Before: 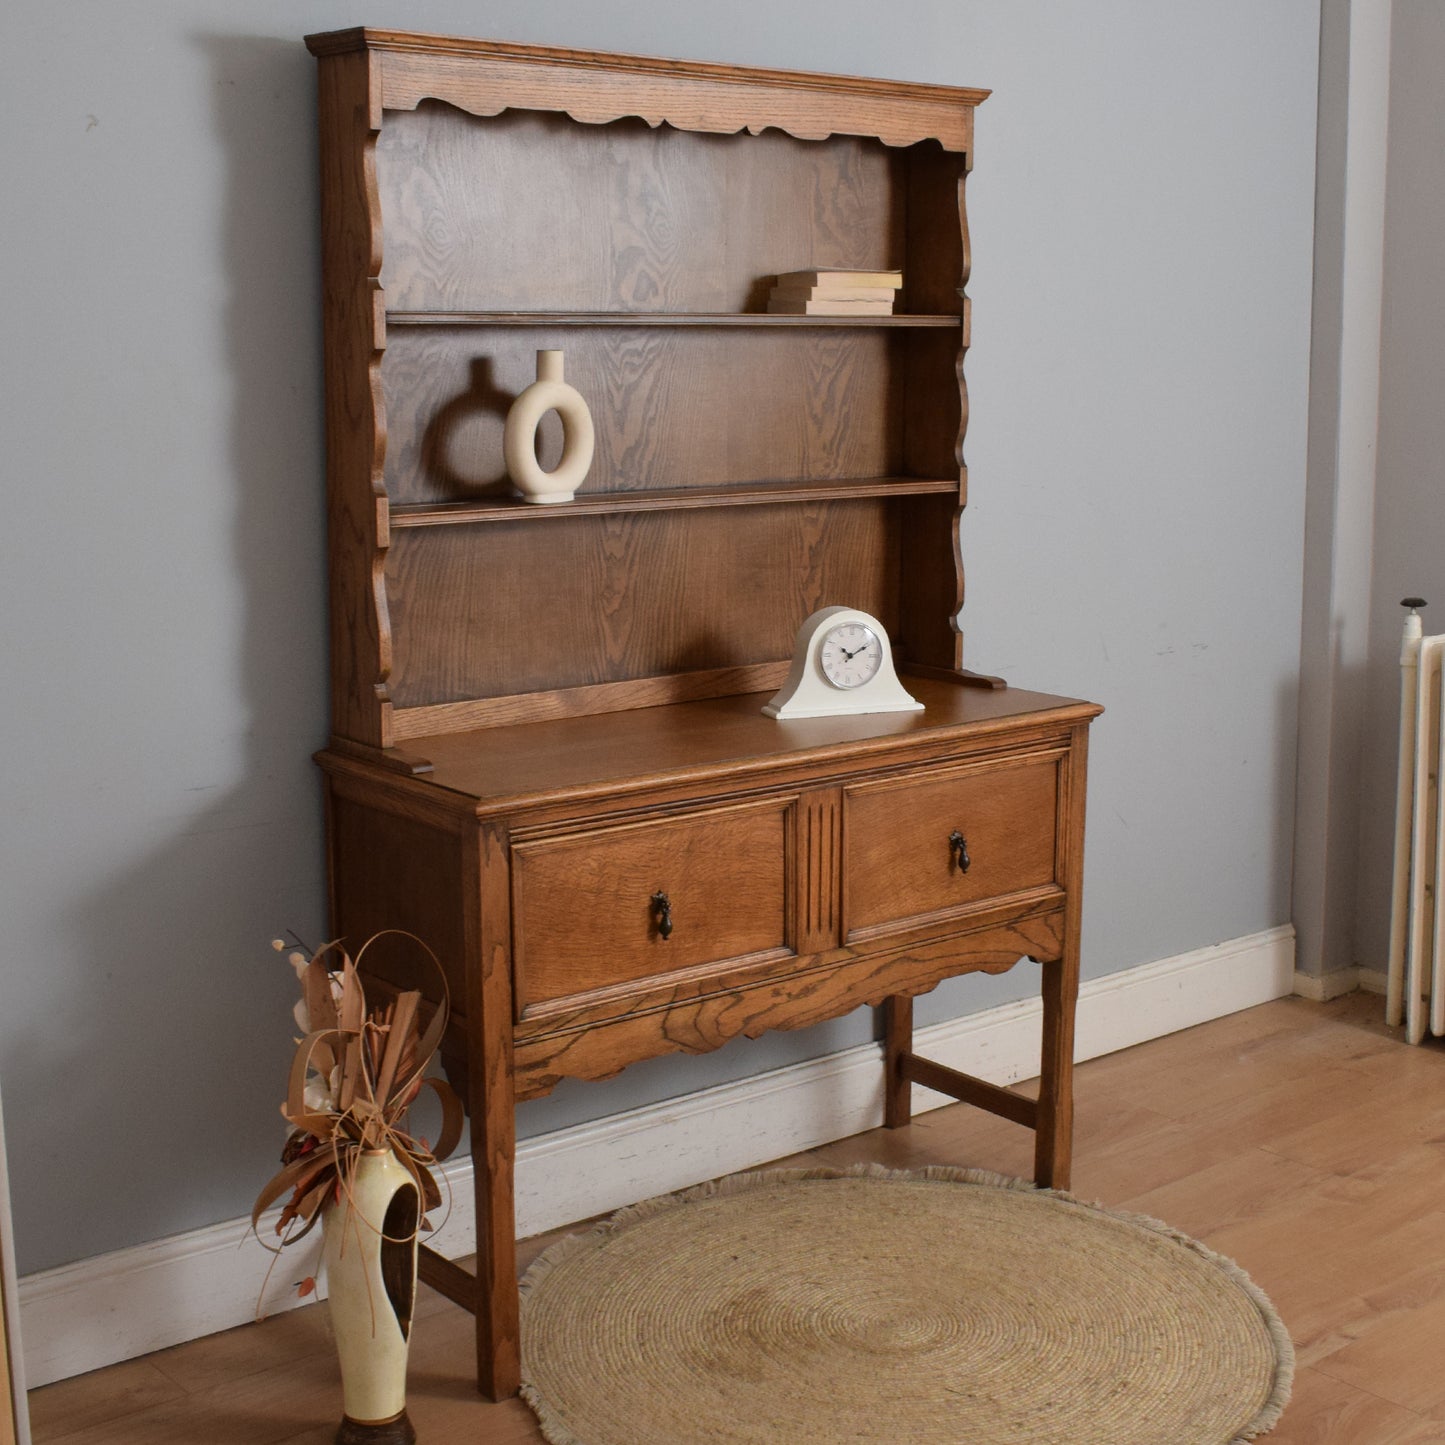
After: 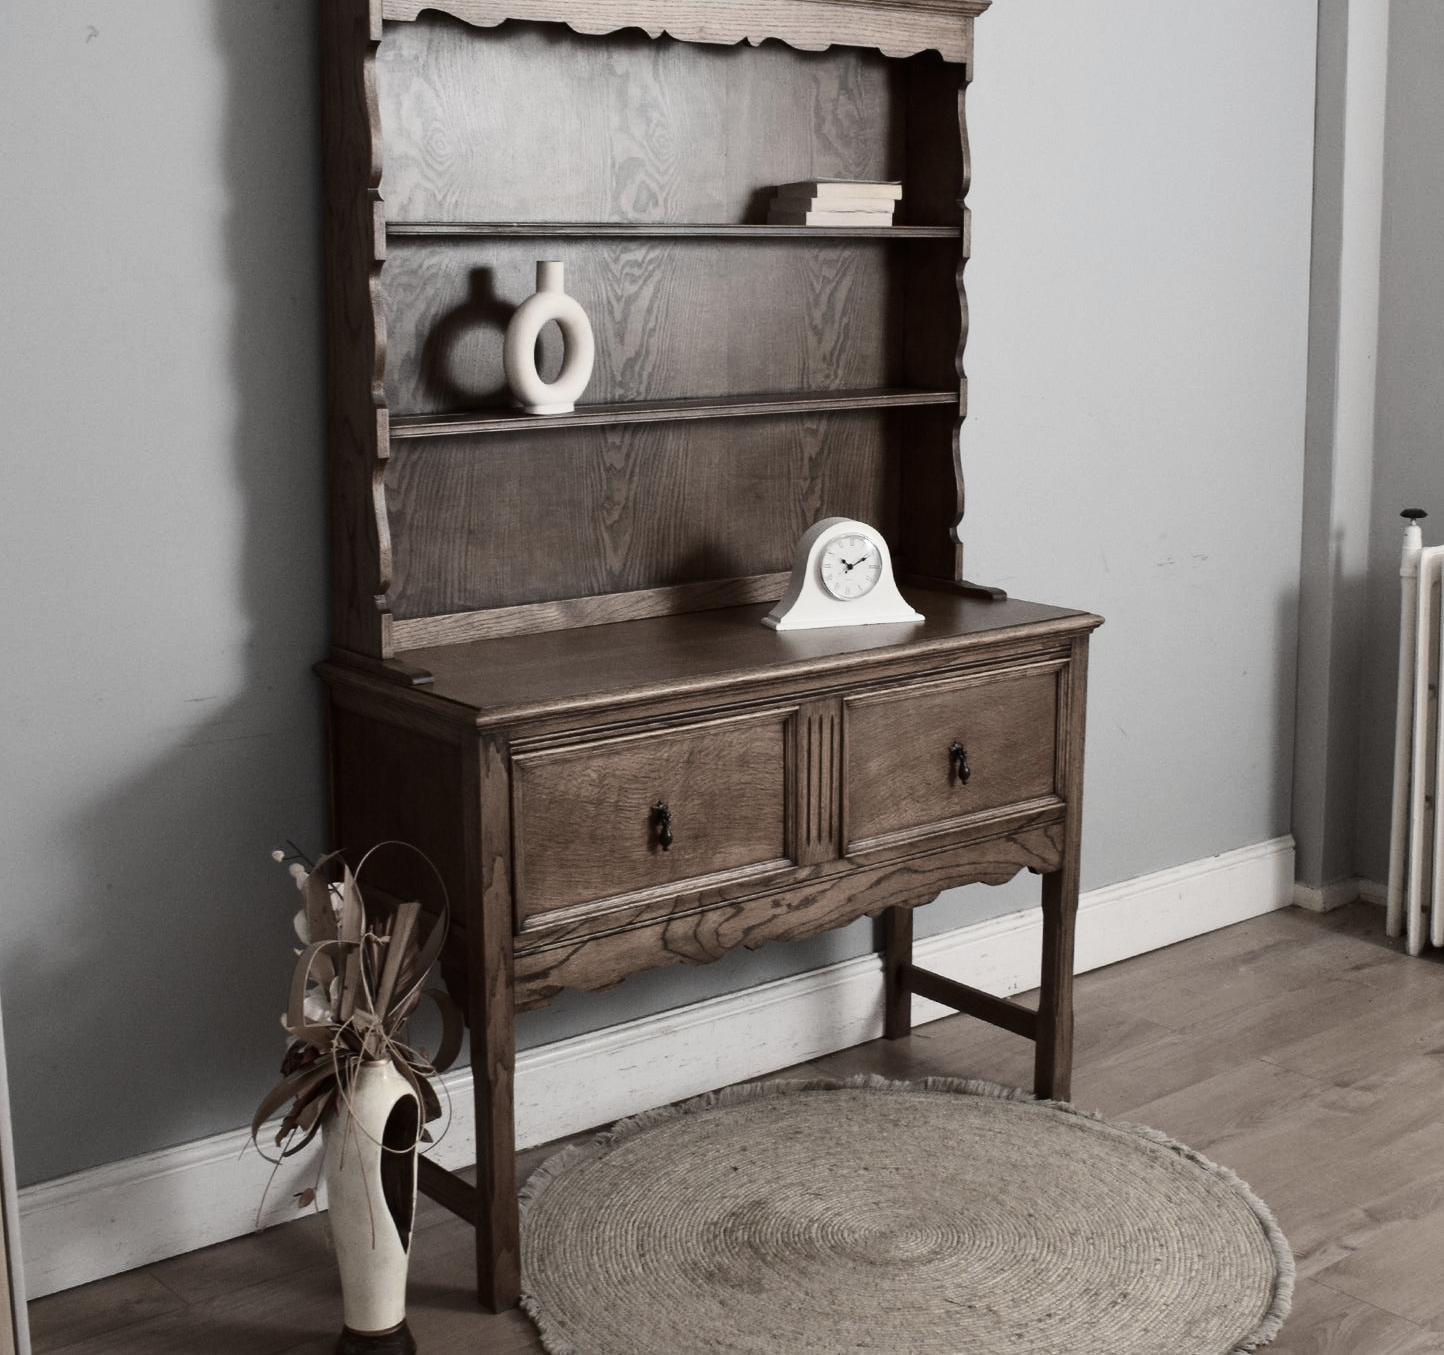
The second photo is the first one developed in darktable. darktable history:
crop and rotate: top 6.166%
contrast brightness saturation: contrast 0.276
color zones: curves: ch1 [(0.238, 0.163) (0.476, 0.2) (0.733, 0.322) (0.848, 0.134)]
